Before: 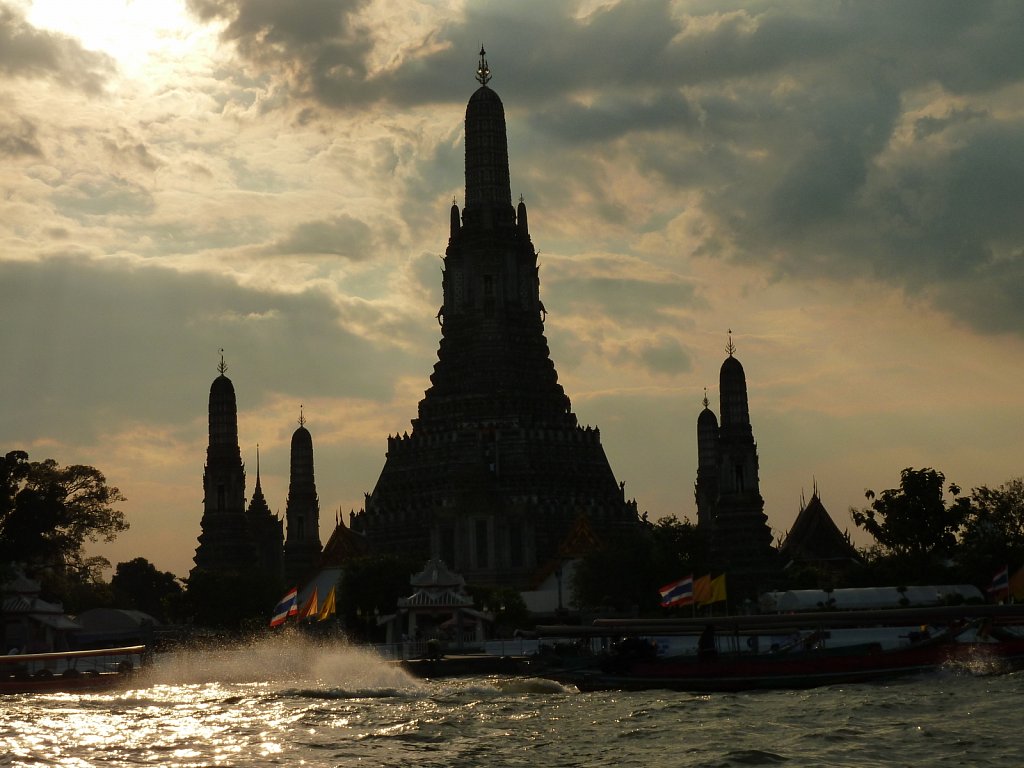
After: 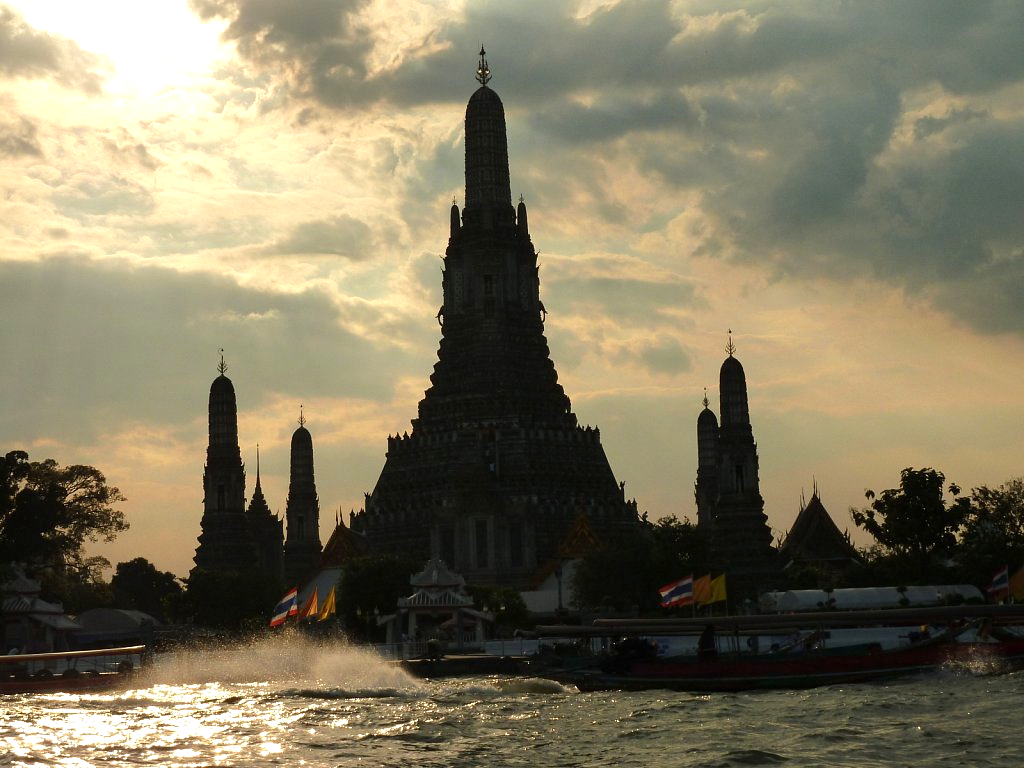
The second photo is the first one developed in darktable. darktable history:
exposure: exposure 0.631 EV, compensate highlight preservation false
